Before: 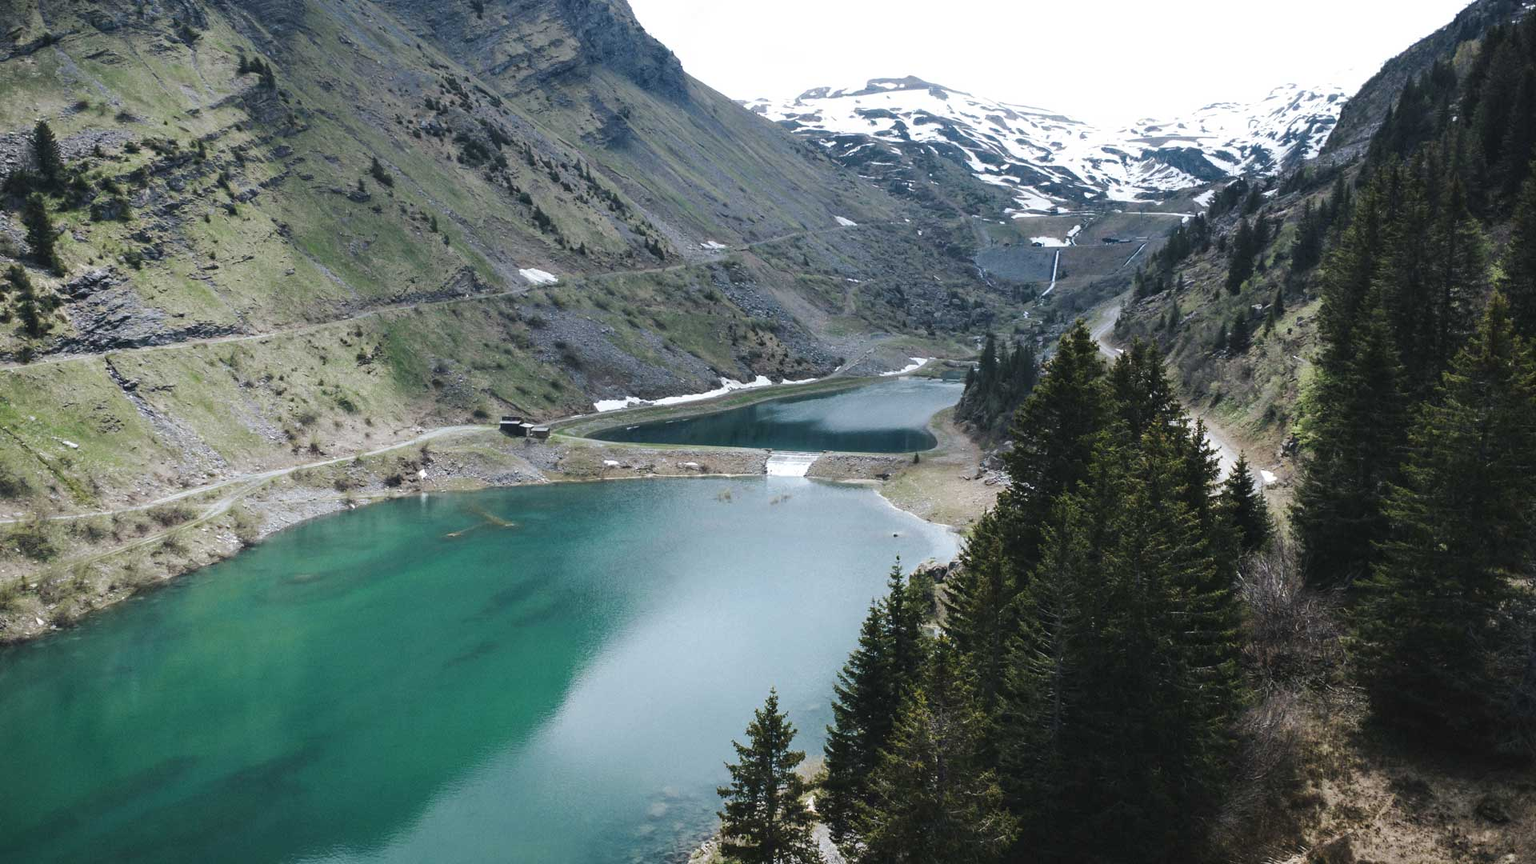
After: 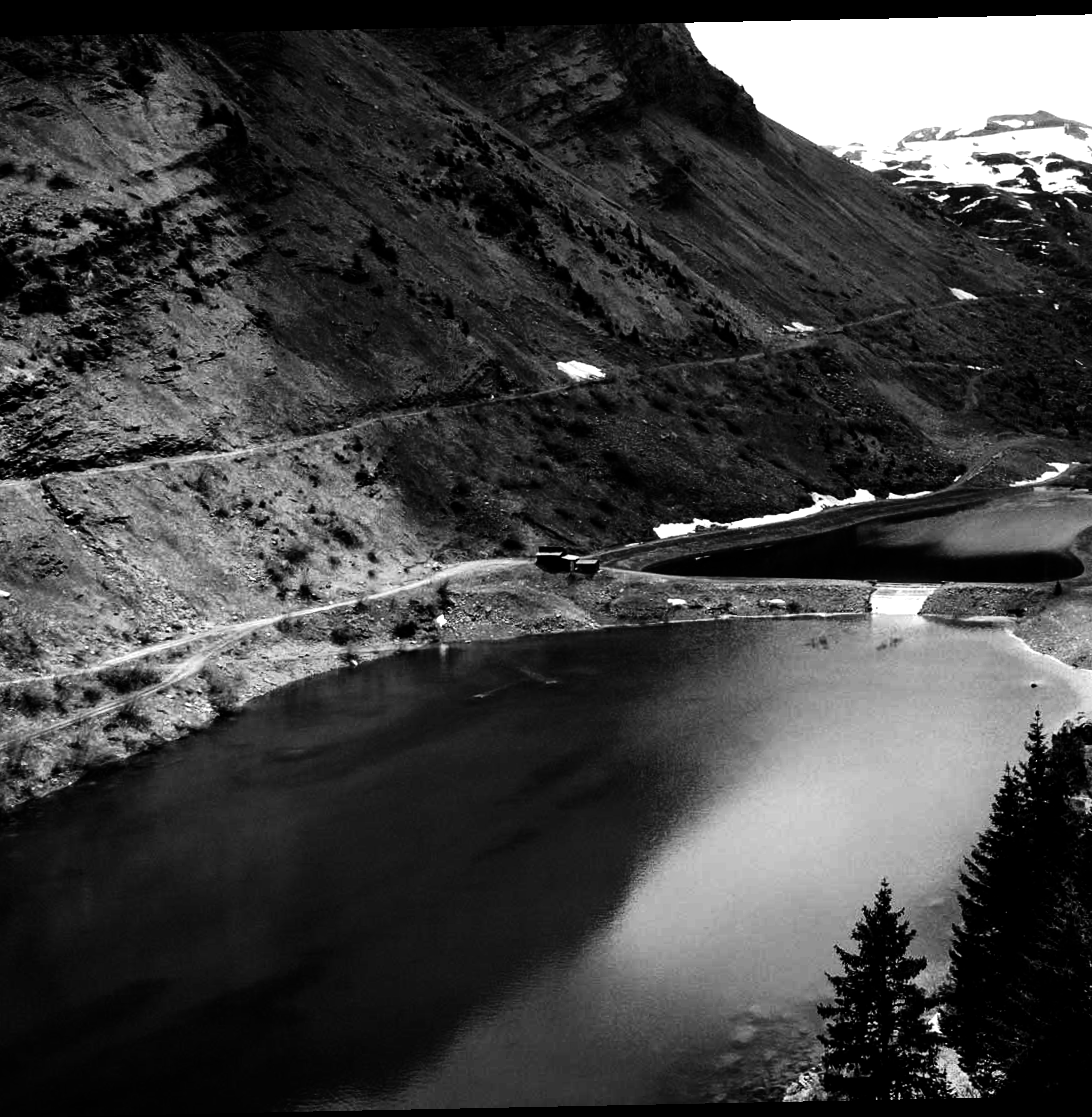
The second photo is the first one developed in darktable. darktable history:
rotate and perspective: rotation -1.17°, automatic cropping off
color balance rgb: linear chroma grading › global chroma 9%, perceptual saturation grading › global saturation 36%, perceptual brilliance grading › global brilliance 15%, perceptual brilliance grading › shadows -35%, global vibrance 15%
contrast brightness saturation: brightness -1, saturation 1
crop: left 5.114%, right 38.589%
base curve: curves: ch0 [(0, 0) (0.036, 0.025) (0.121, 0.166) (0.206, 0.329) (0.605, 0.79) (1, 1)], preserve colors none
monochrome: a 73.58, b 64.21
